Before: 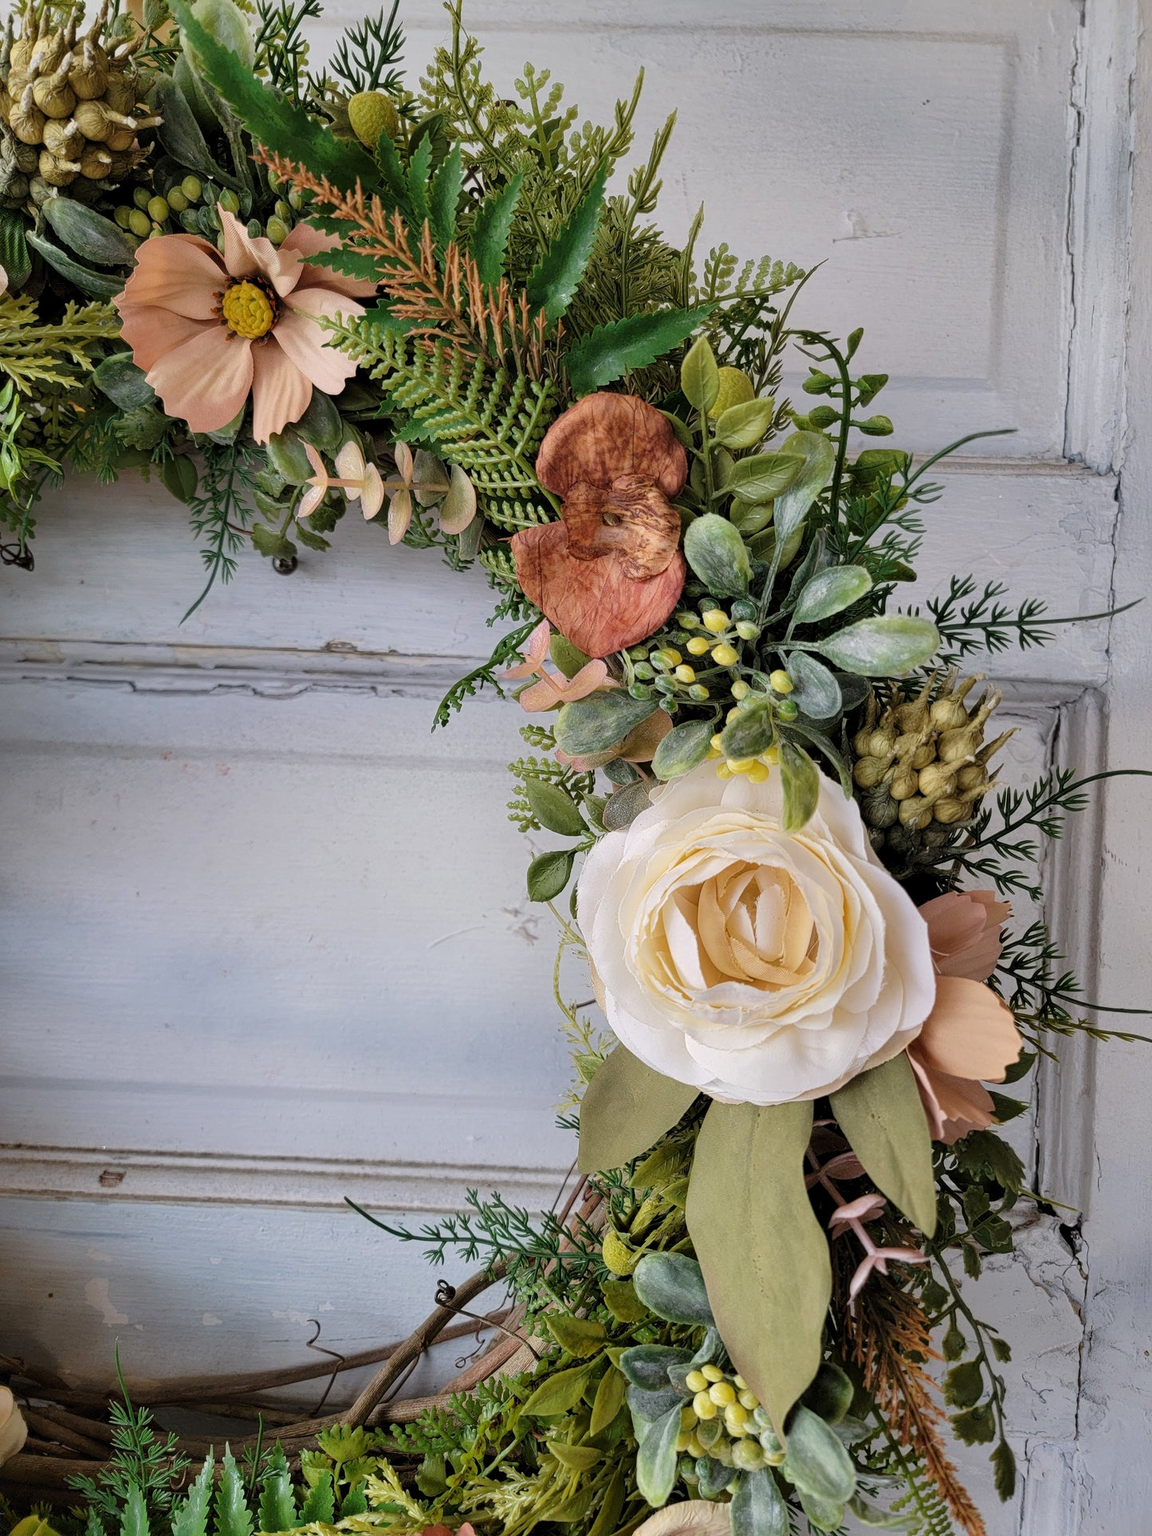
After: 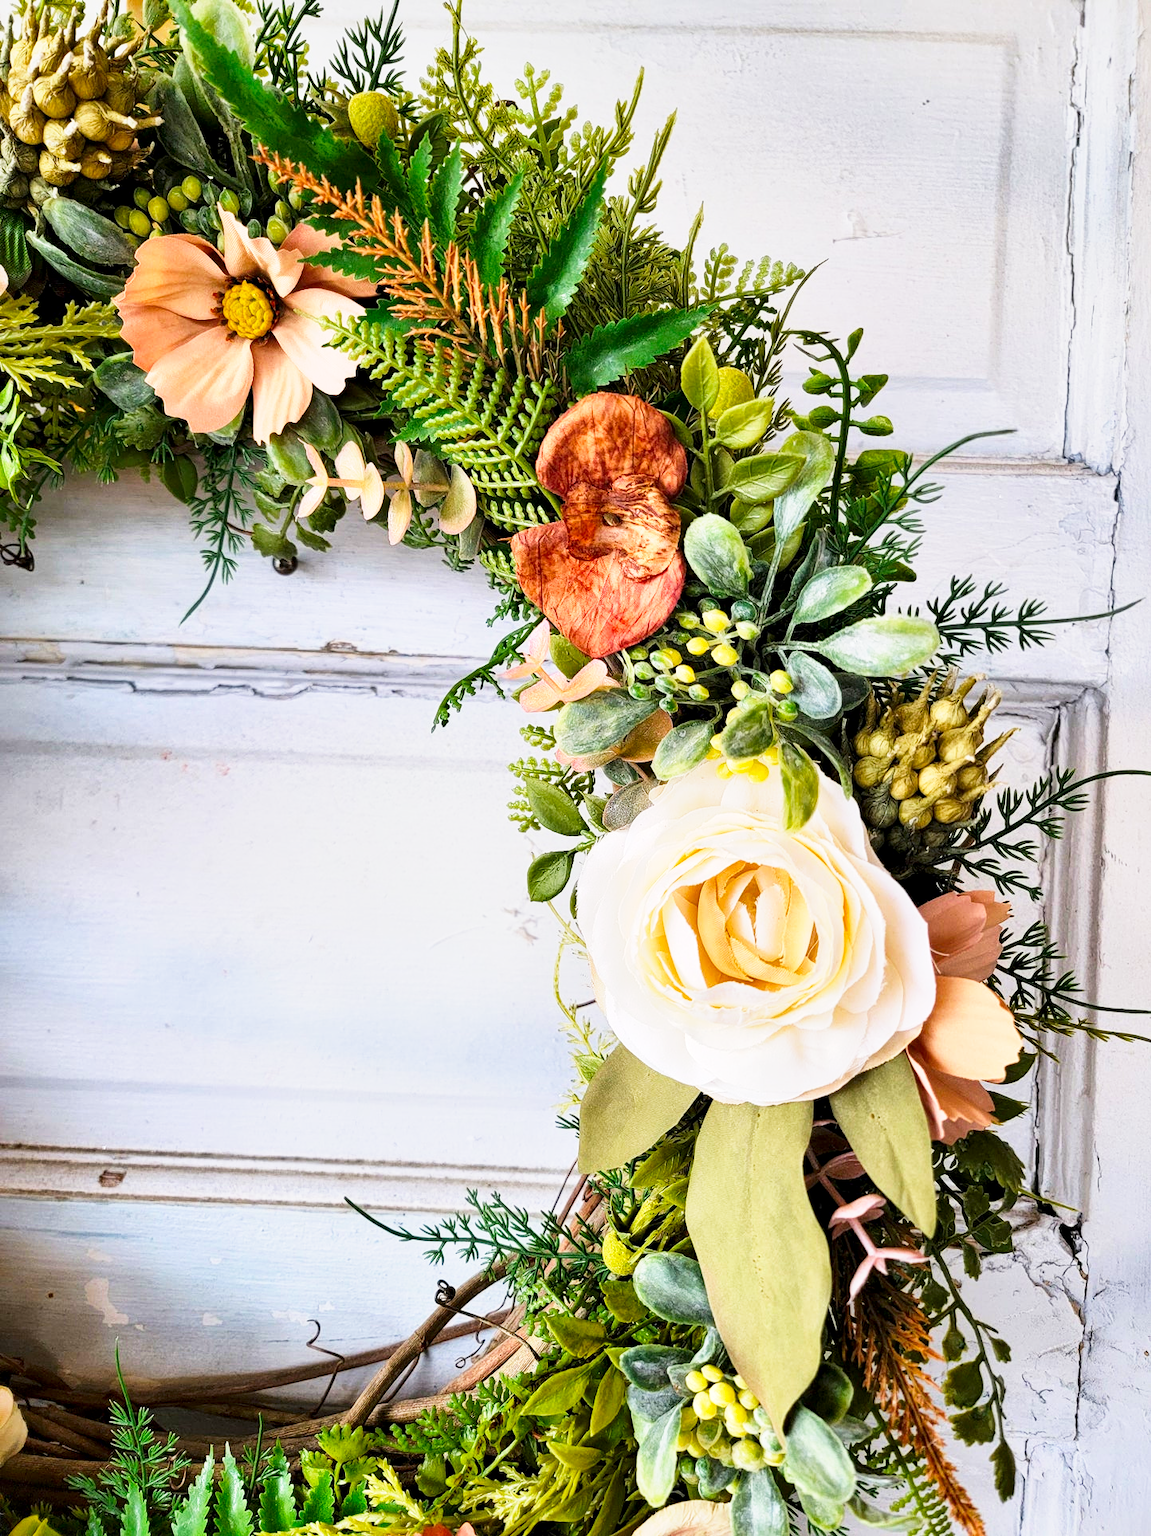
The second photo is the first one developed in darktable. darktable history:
exposure: black level correction 0.001, exposure 0.5 EV, compensate exposure bias true, compensate highlight preservation false
tone equalizer: on, module defaults
base curve: curves: ch0 [(0, 0) (0.088, 0.125) (0.176, 0.251) (0.354, 0.501) (0.613, 0.749) (1, 0.877)], preserve colors none
local contrast: mode bilateral grid, contrast 20, coarseness 50, detail 130%, midtone range 0.2
white balance: red 1, blue 1
color balance rgb: shadows fall-off 101%, linear chroma grading › mid-tones 7.63%, perceptual saturation grading › mid-tones 11.68%, mask middle-gray fulcrum 22.45%, global vibrance 10.11%, saturation formula JzAzBz (2021)
contrast brightness saturation: contrast 0.18, saturation 0.3
